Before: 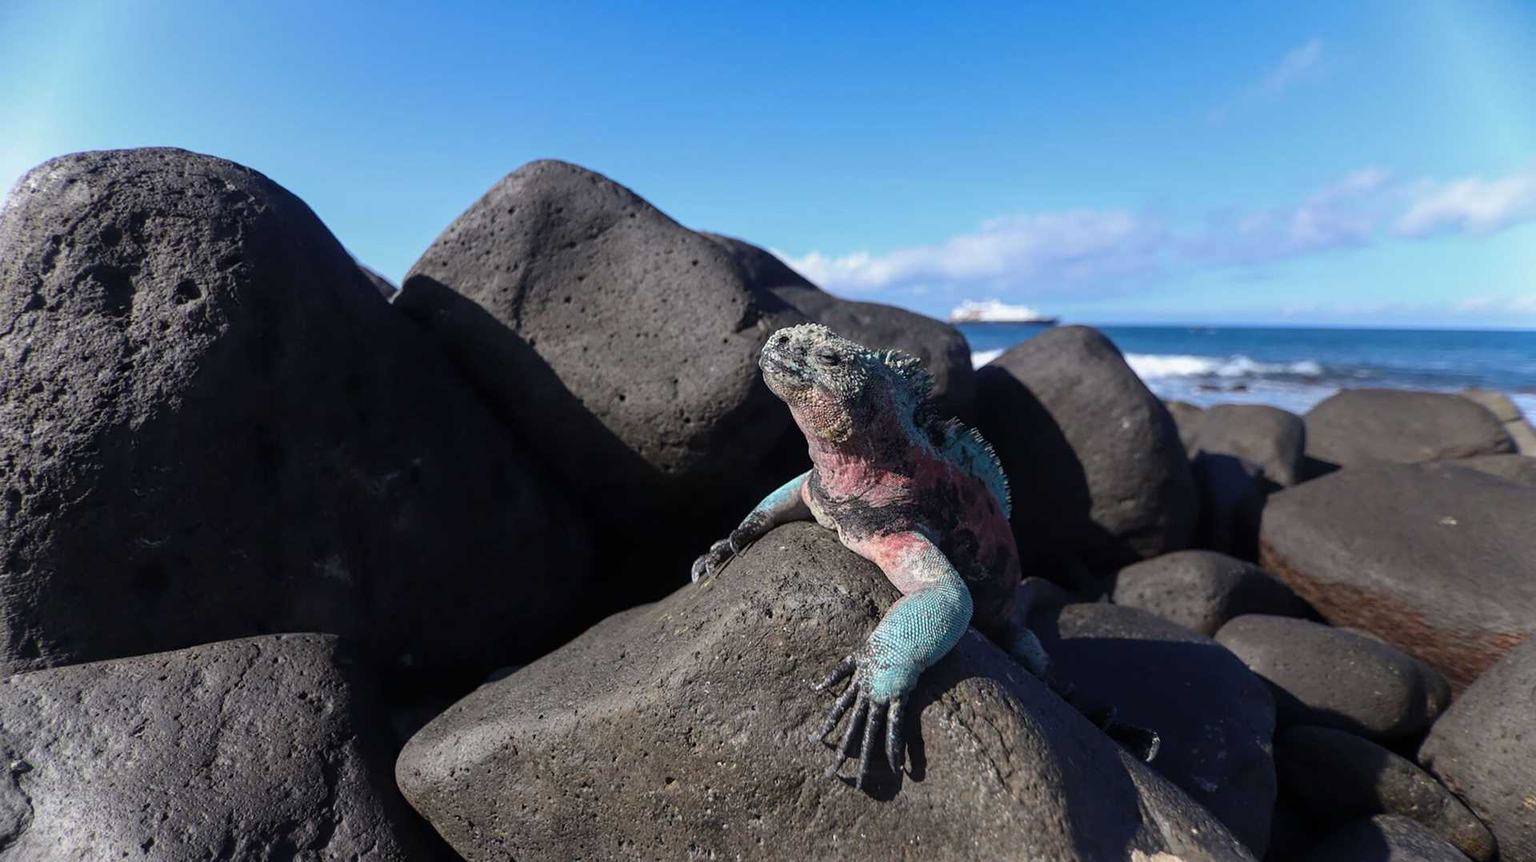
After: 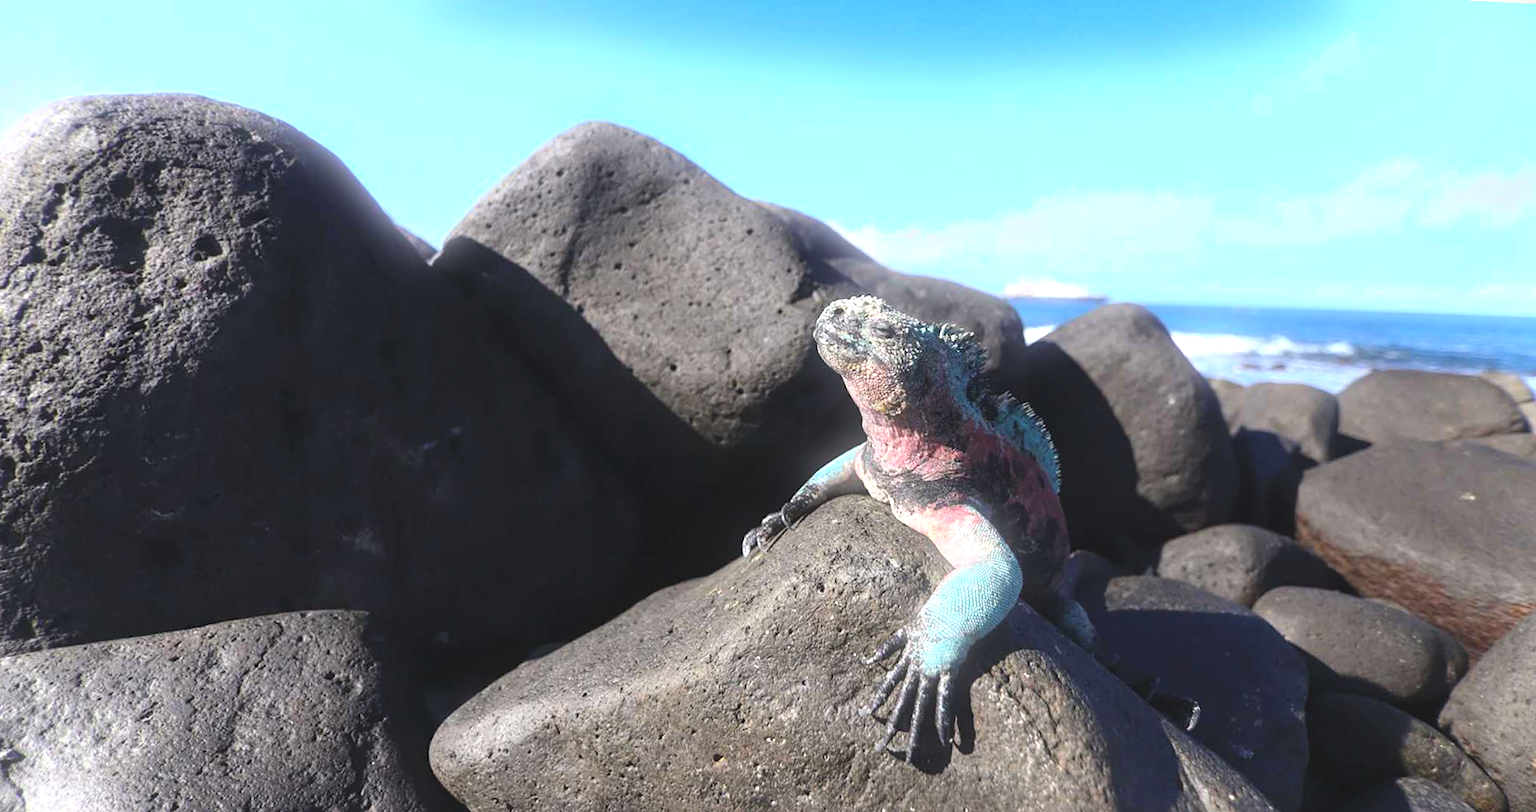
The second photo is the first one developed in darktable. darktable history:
exposure: black level correction -0.005, exposure 1.002 EV, compensate highlight preservation false
bloom: size 5%, threshold 95%, strength 15%
rotate and perspective: rotation 0.679°, lens shift (horizontal) 0.136, crop left 0.009, crop right 0.991, crop top 0.078, crop bottom 0.95
